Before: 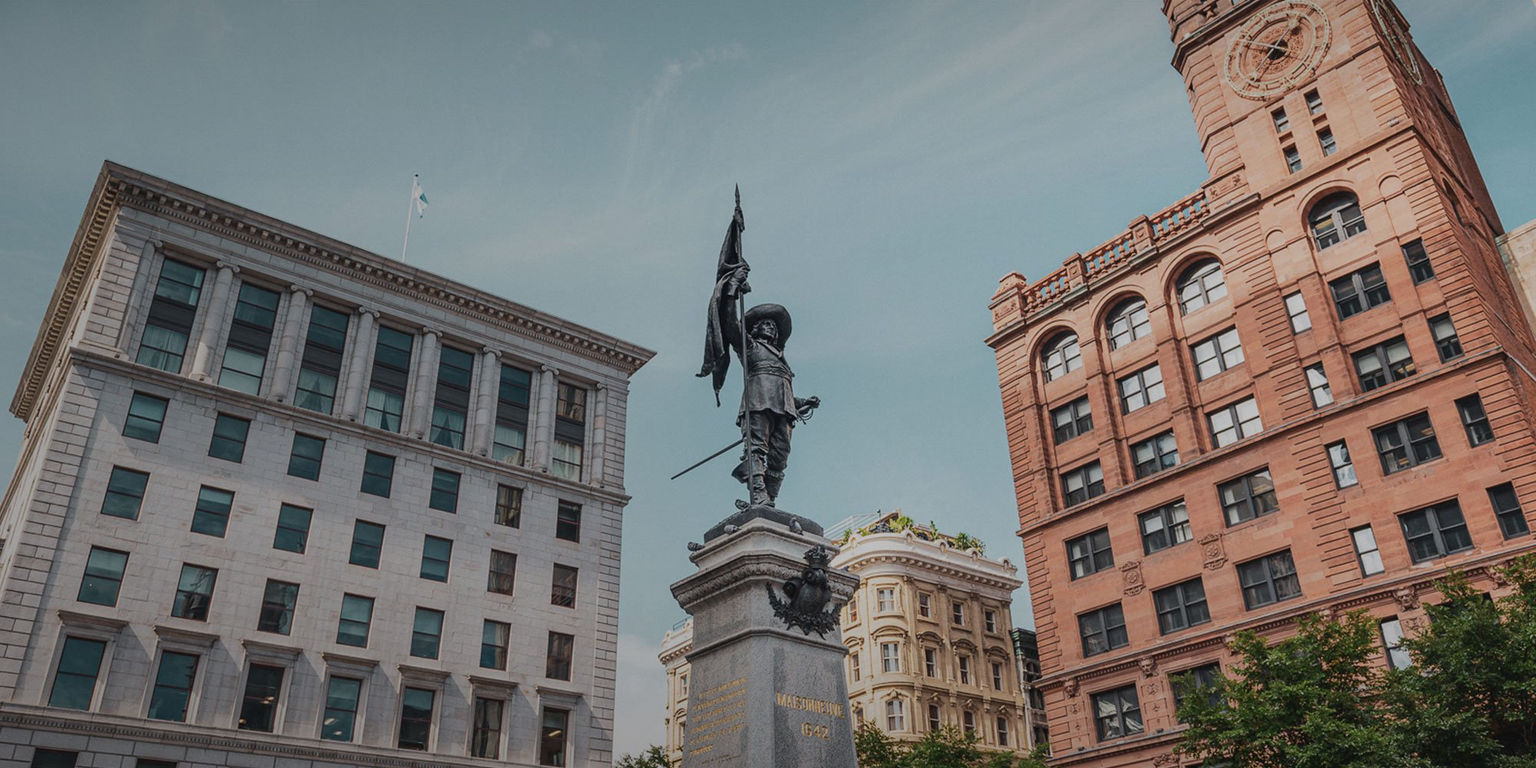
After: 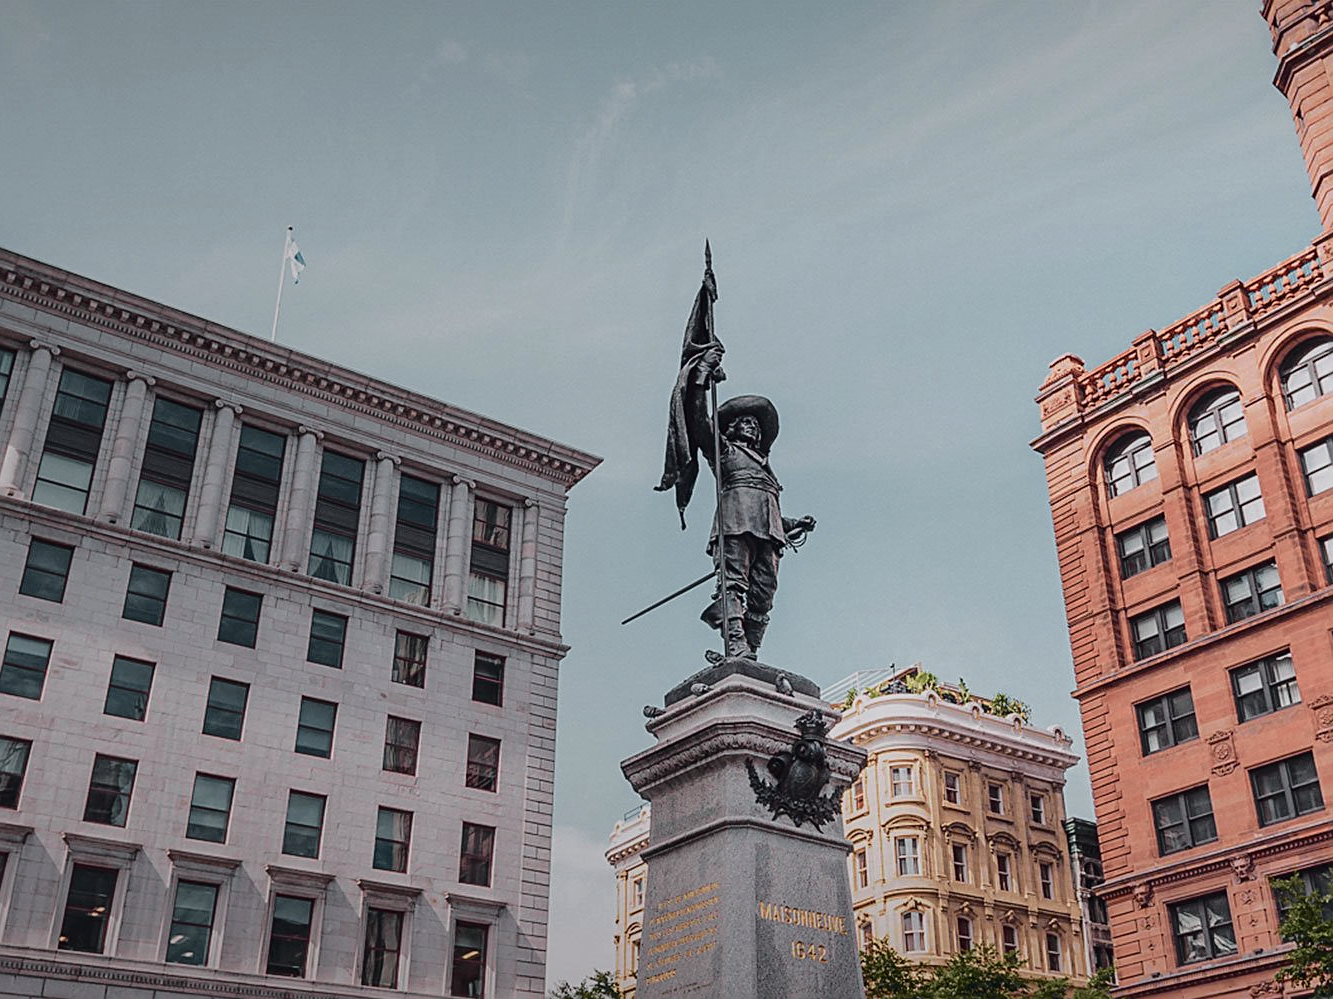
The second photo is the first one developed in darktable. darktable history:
sharpen: on, module defaults
tone curve: curves: ch0 [(0, 0.009) (0.105, 0.08) (0.195, 0.18) (0.283, 0.316) (0.384, 0.434) (0.485, 0.531) (0.638, 0.69) (0.81, 0.872) (1, 0.977)]; ch1 [(0, 0) (0.161, 0.092) (0.35, 0.33) (0.379, 0.401) (0.456, 0.469) (0.498, 0.502) (0.52, 0.536) (0.586, 0.617) (0.635, 0.655) (1, 1)]; ch2 [(0, 0) (0.371, 0.362) (0.437, 0.437) (0.483, 0.484) (0.53, 0.515) (0.56, 0.571) (0.622, 0.606) (1, 1)], color space Lab, independent channels, preserve colors none
crop and rotate: left 12.648%, right 20.685%
